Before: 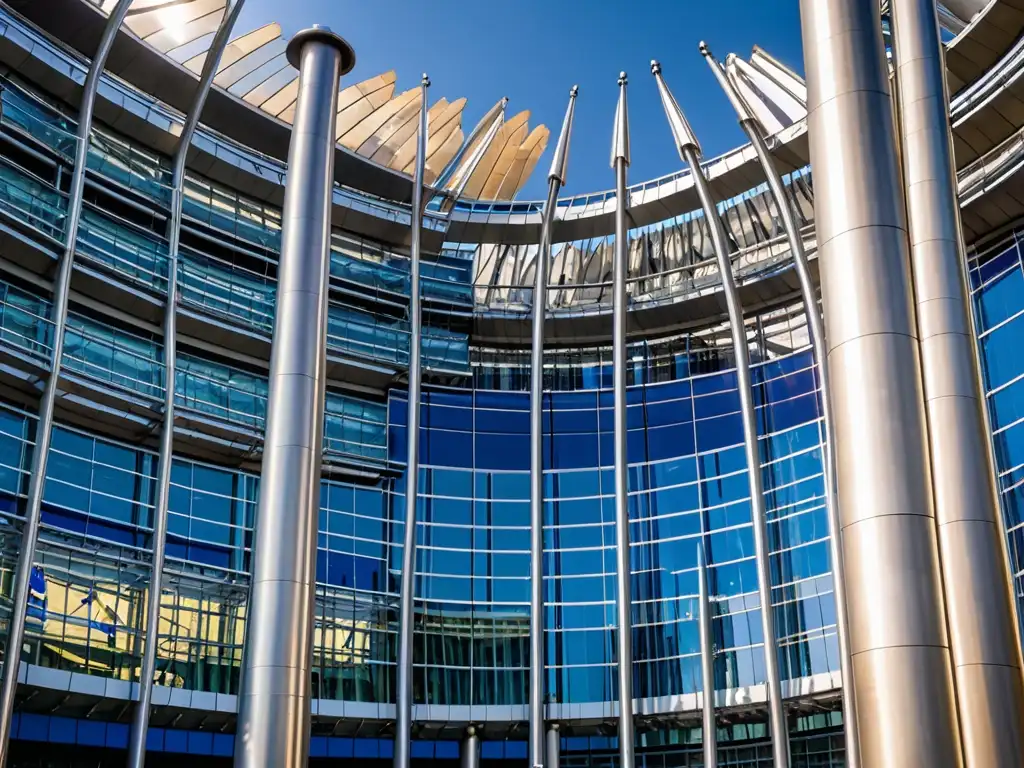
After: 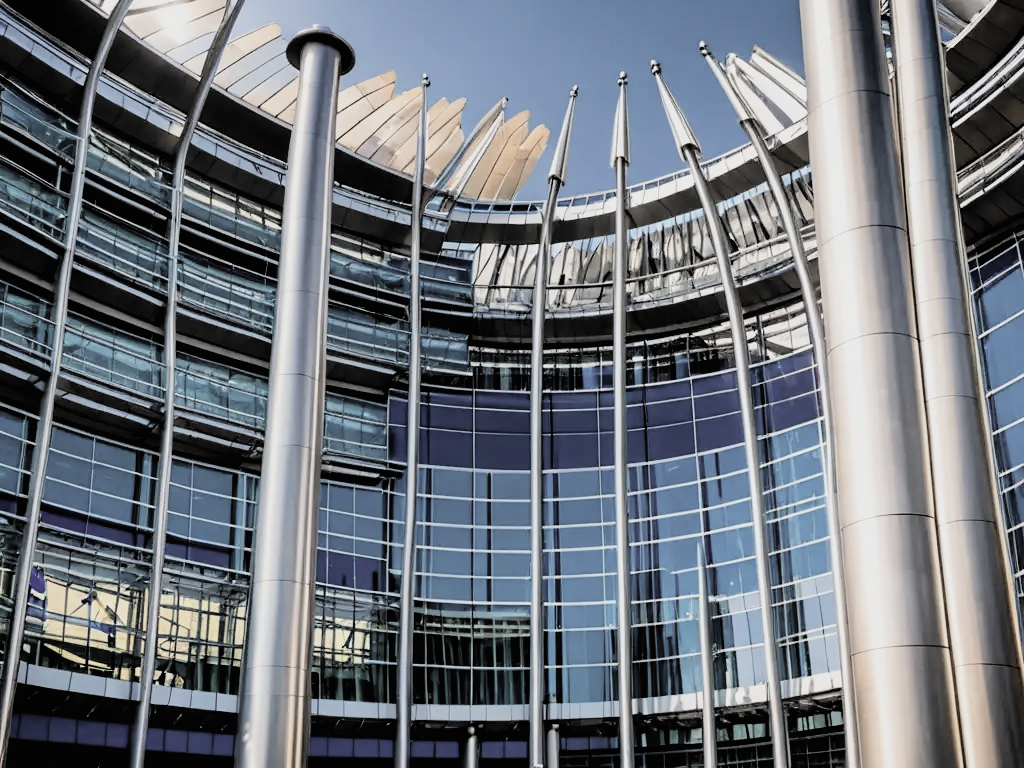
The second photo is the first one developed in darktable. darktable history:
filmic rgb: black relative exposure -5 EV, hardness 2.88, contrast 1.3
contrast brightness saturation: brightness 0.18, saturation -0.5
